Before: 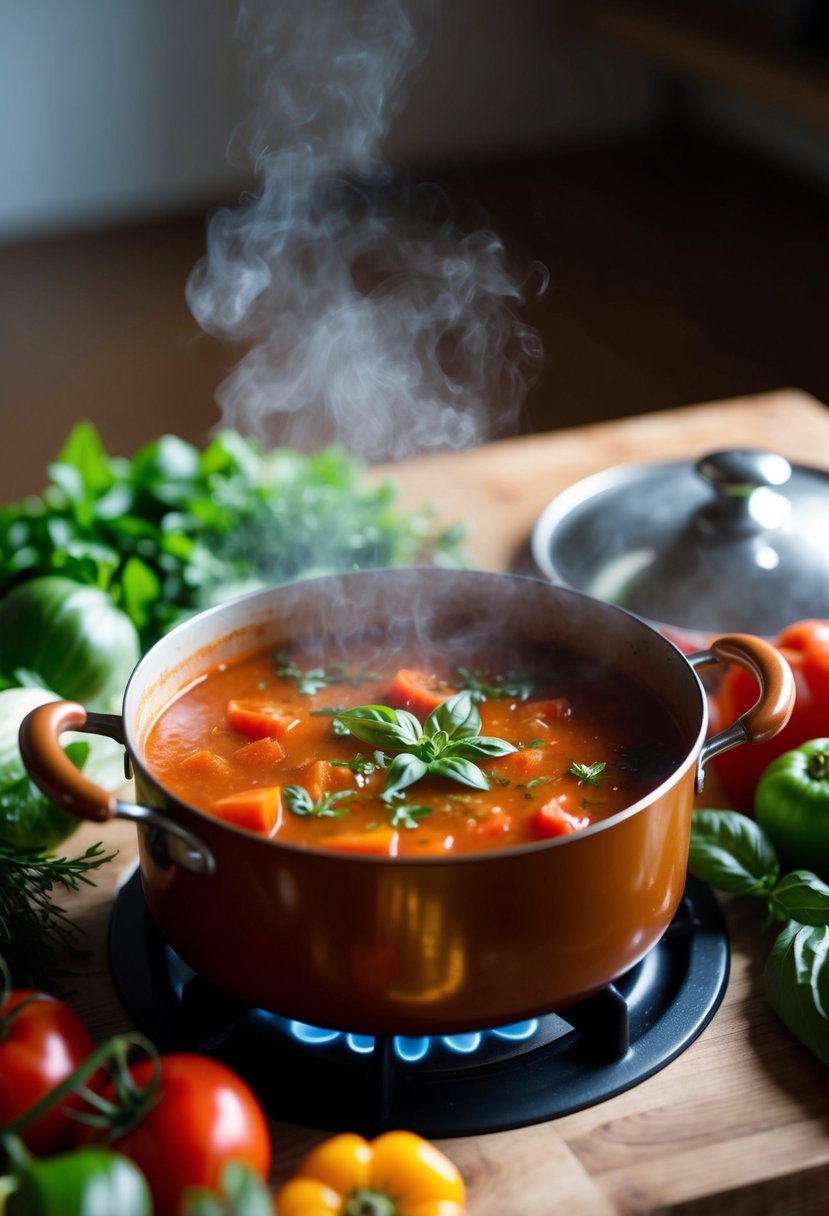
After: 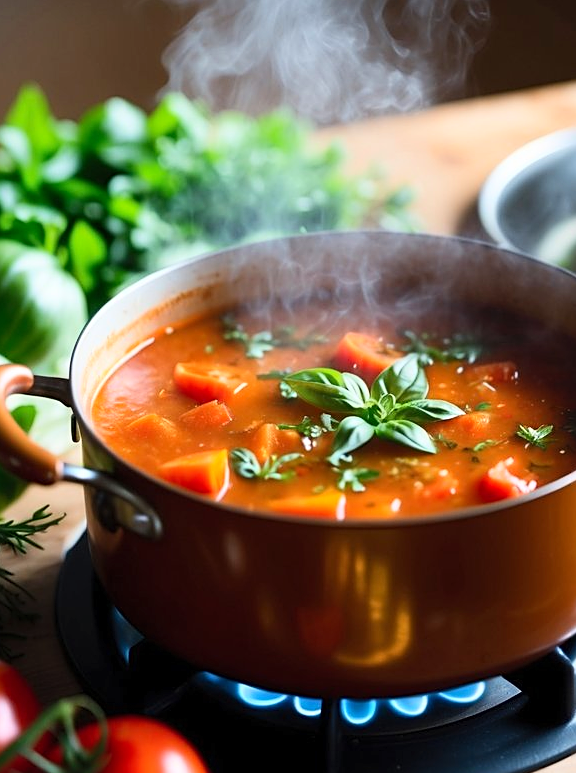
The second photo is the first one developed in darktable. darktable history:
crop: left 6.493%, top 27.758%, right 23.977%, bottom 8.615%
sharpen: on, module defaults
contrast brightness saturation: contrast 0.196, brightness 0.149, saturation 0.139
